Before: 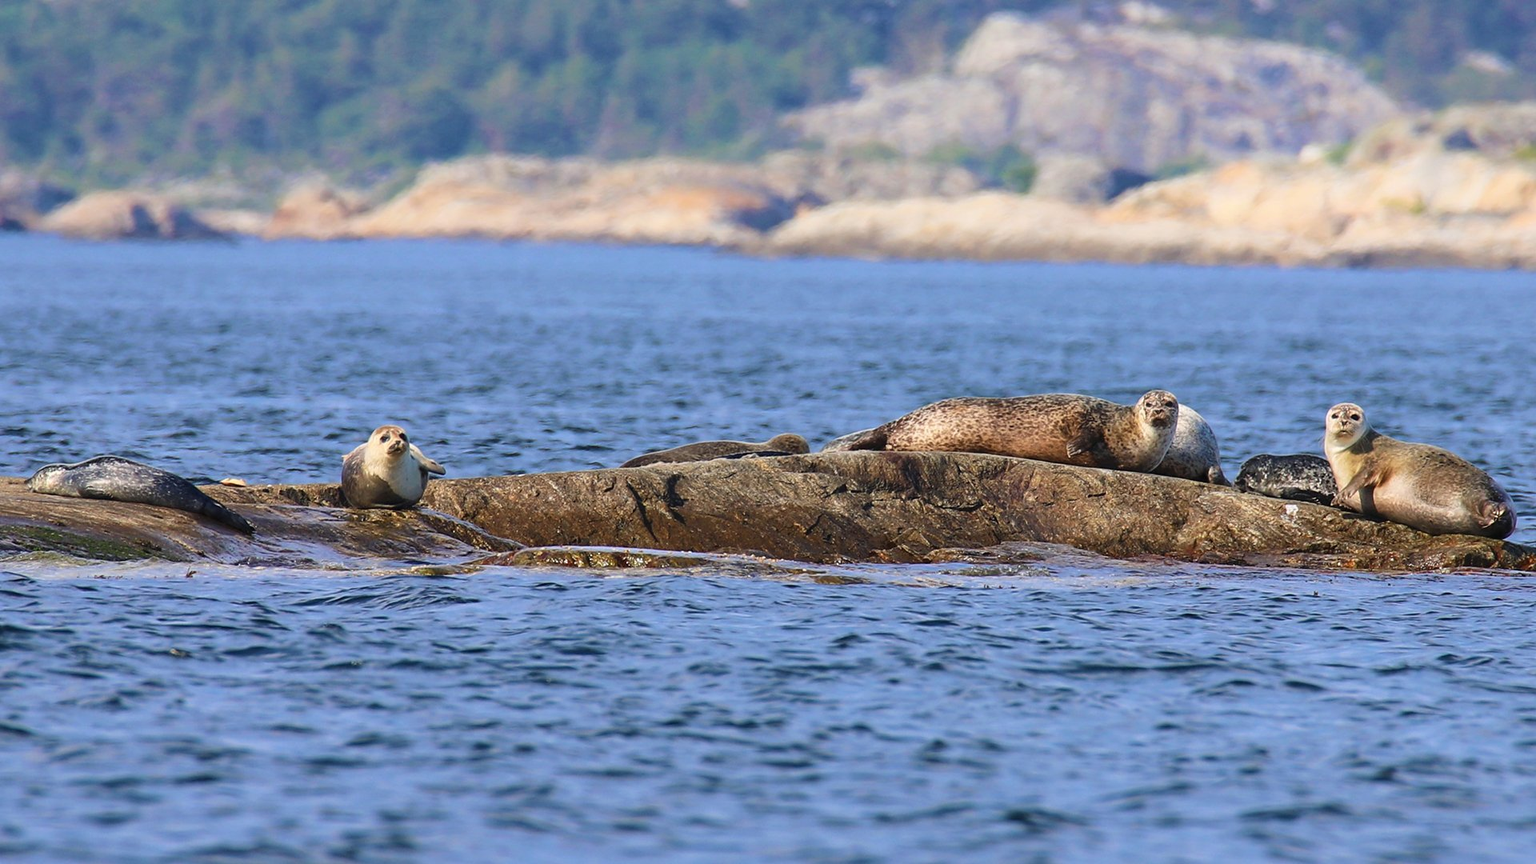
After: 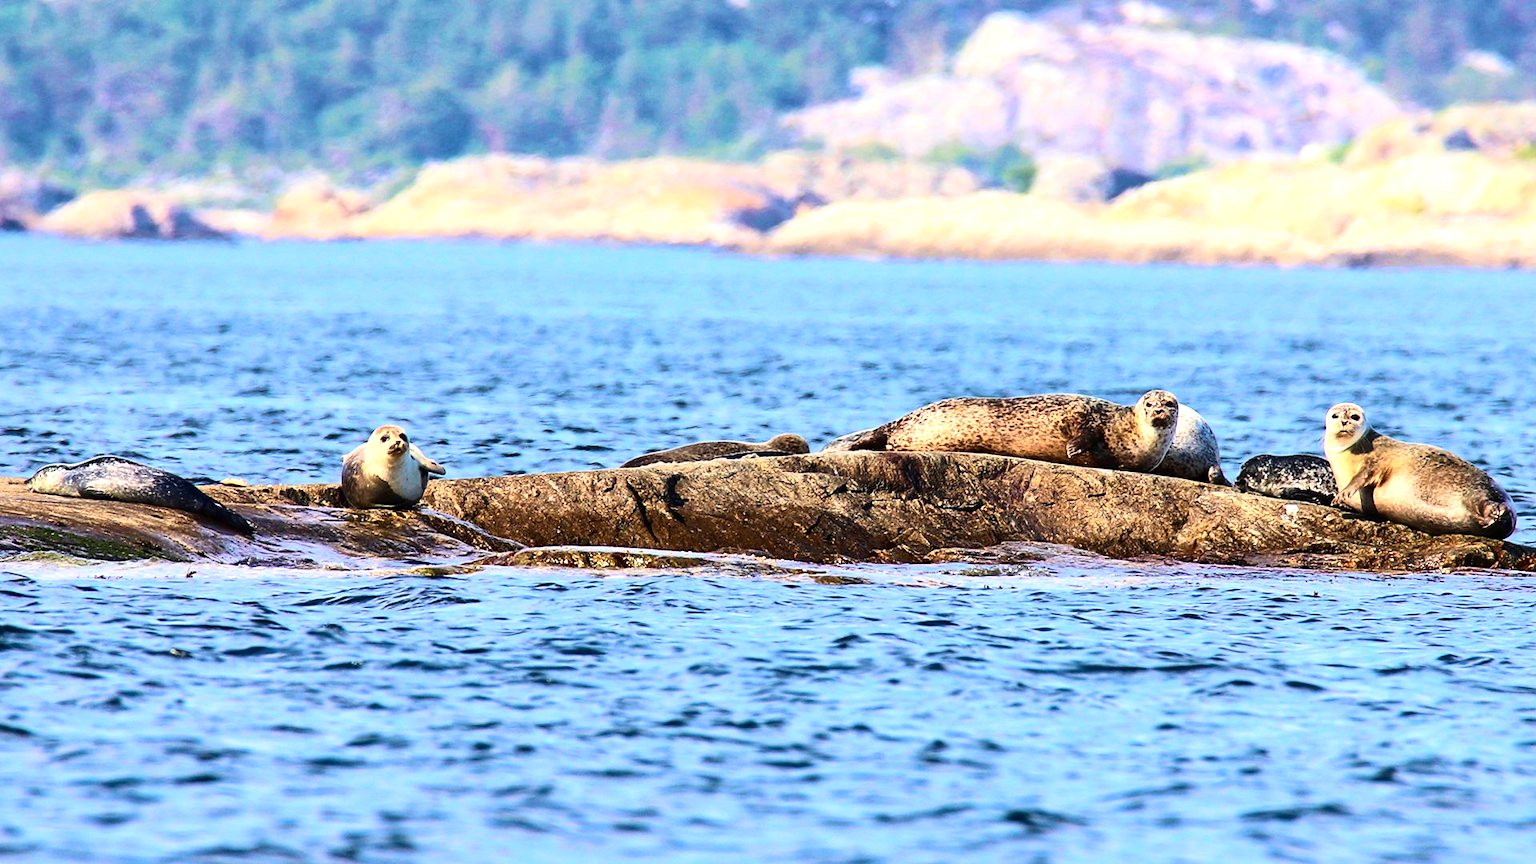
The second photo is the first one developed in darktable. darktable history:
tone curve: curves: ch0 [(0, 0) (0.091, 0.077) (0.389, 0.458) (0.745, 0.82) (0.856, 0.899) (0.92, 0.938) (1, 0.973)]; ch1 [(0, 0) (0.437, 0.404) (0.5, 0.5) (0.529, 0.55) (0.58, 0.6) (0.616, 0.649) (1, 1)]; ch2 [(0, 0) (0.442, 0.415) (0.5, 0.5) (0.535, 0.557) (0.585, 0.62) (1, 1)], color space Lab, independent channels, preserve colors none
tone equalizer: -8 EV -1.08 EV, -7 EV -1.01 EV, -6 EV -0.867 EV, -5 EV -0.578 EV, -3 EV 0.578 EV, -2 EV 0.867 EV, -1 EV 1.01 EV, +0 EV 1.08 EV, edges refinement/feathering 500, mask exposure compensation -1.57 EV, preserve details no
local contrast: mode bilateral grid, contrast 20, coarseness 50, detail 120%, midtone range 0.2
